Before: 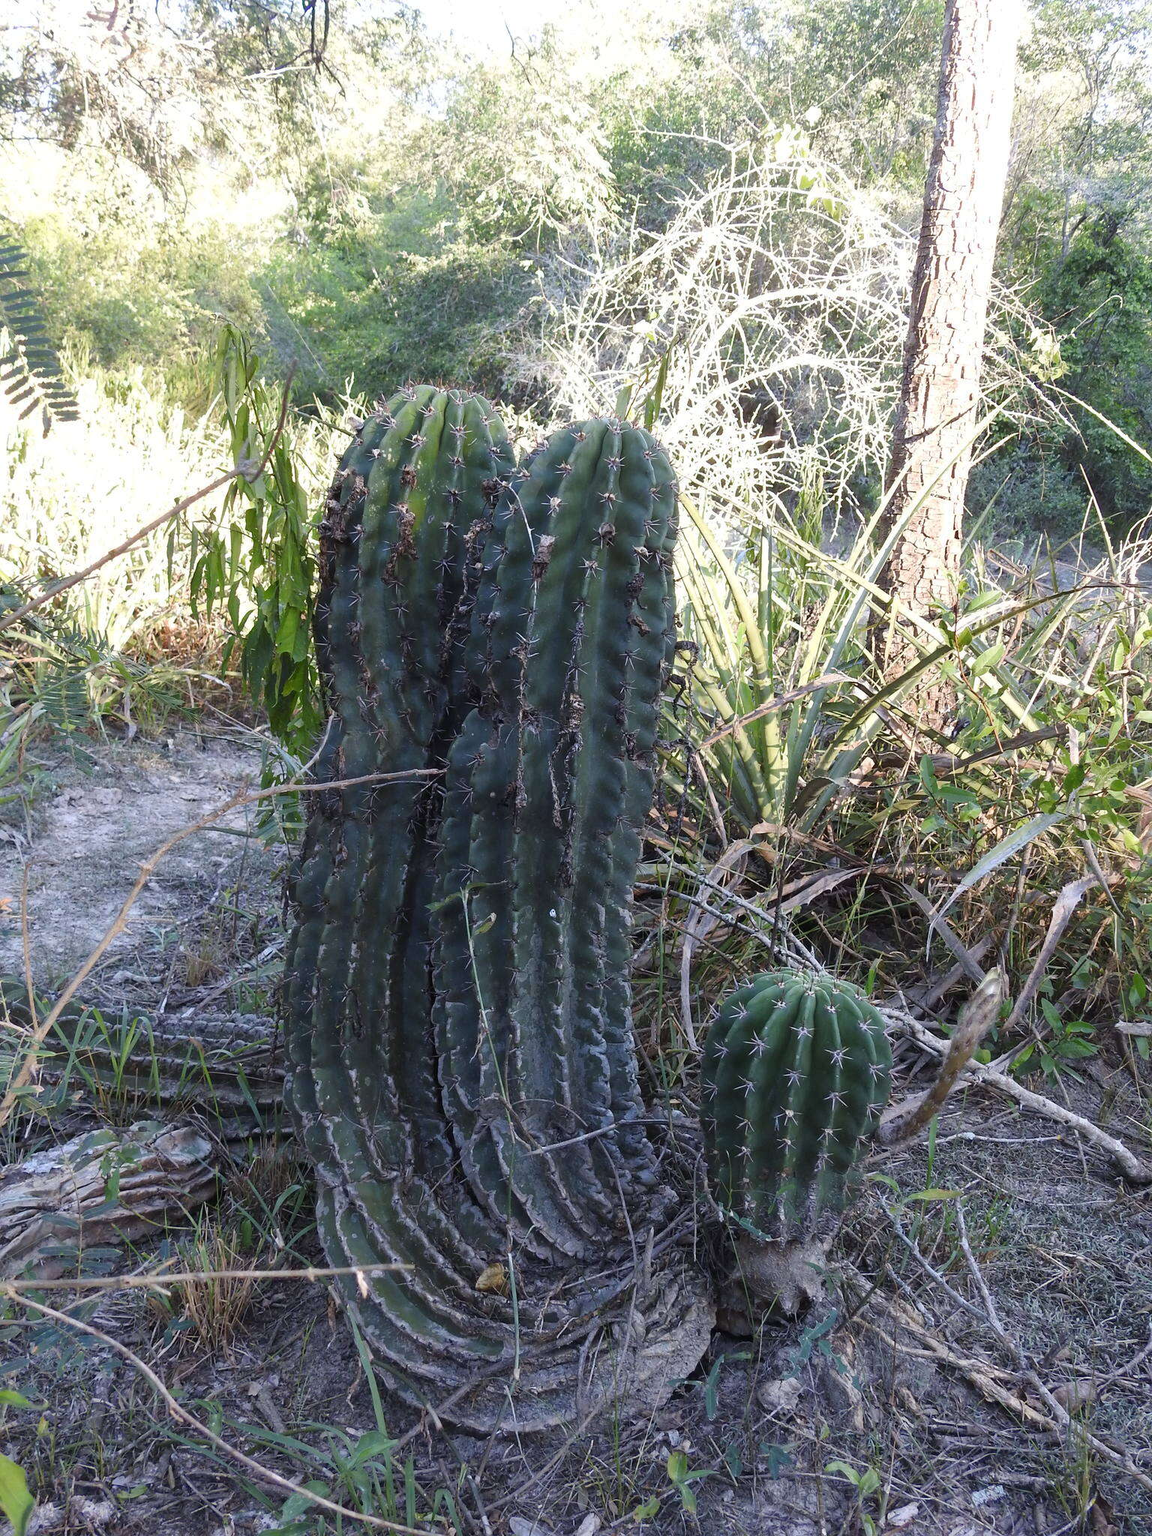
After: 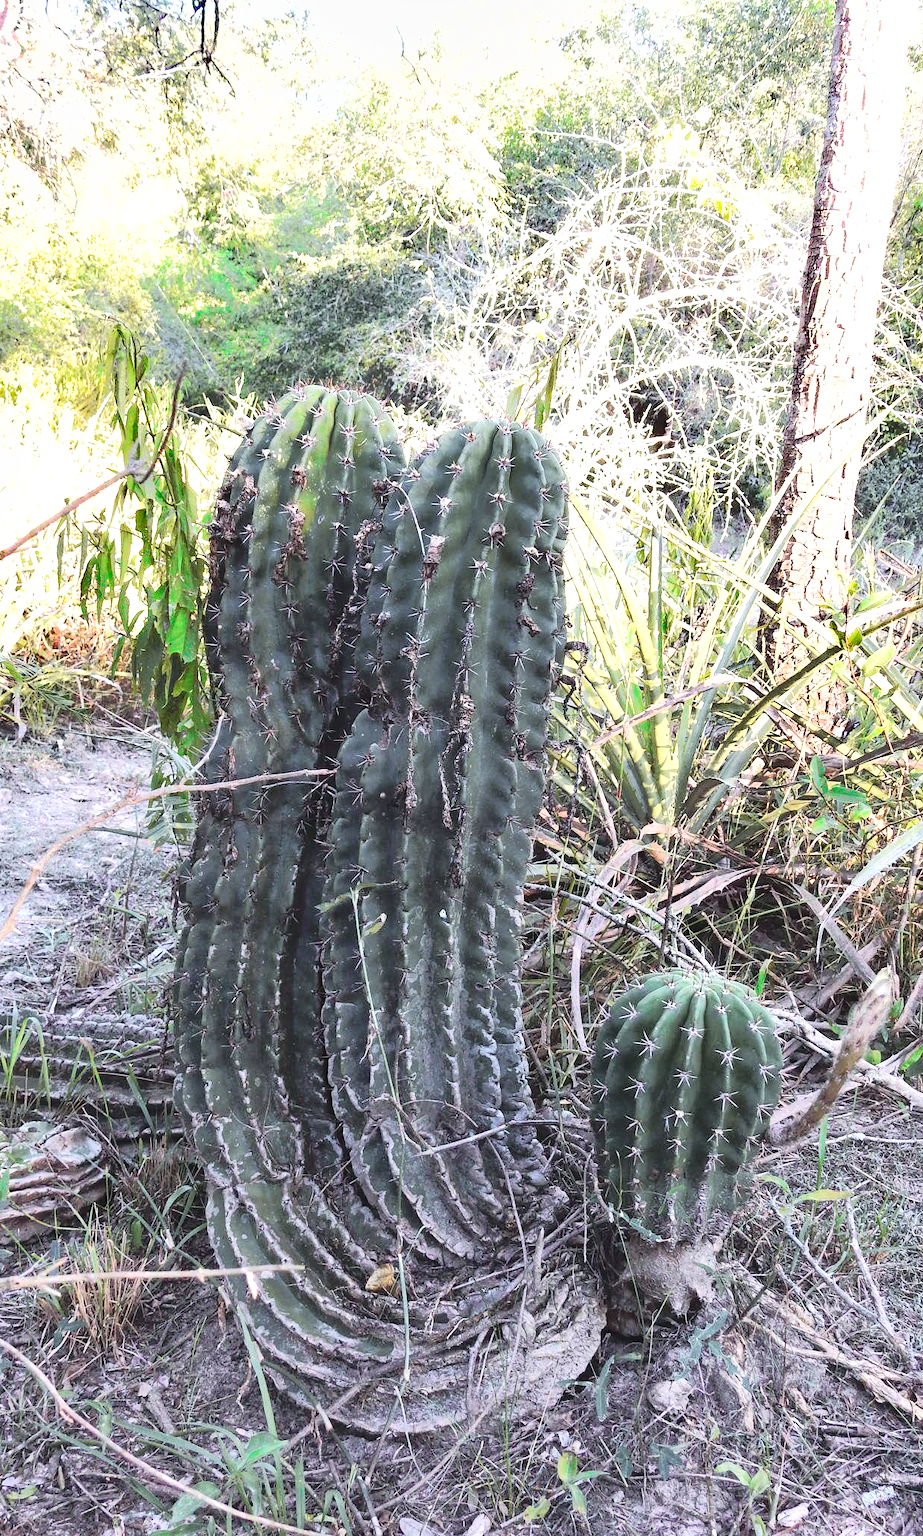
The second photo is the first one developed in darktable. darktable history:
exposure: black level correction -0.002, exposure 1.35 EV, compensate highlight preservation false
tone curve: curves: ch0 [(0, 0.032) (0.094, 0.08) (0.265, 0.208) (0.41, 0.417) (0.498, 0.496) (0.638, 0.673) (0.819, 0.841) (0.96, 0.899)]; ch1 [(0, 0) (0.161, 0.092) (0.37, 0.302) (0.417, 0.434) (0.495, 0.498) (0.576, 0.589) (0.725, 0.765) (1, 1)]; ch2 [(0, 0) (0.352, 0.403) (0.45, 0.469) (0.521, 0.515) (0.59, 0.579) (1, 1)], color space Lab, independent channels, preserve colors none
crop and rotate: left 9.597%, right 10.195%
shadows and highlights: shadows 60, soften with gaussian
